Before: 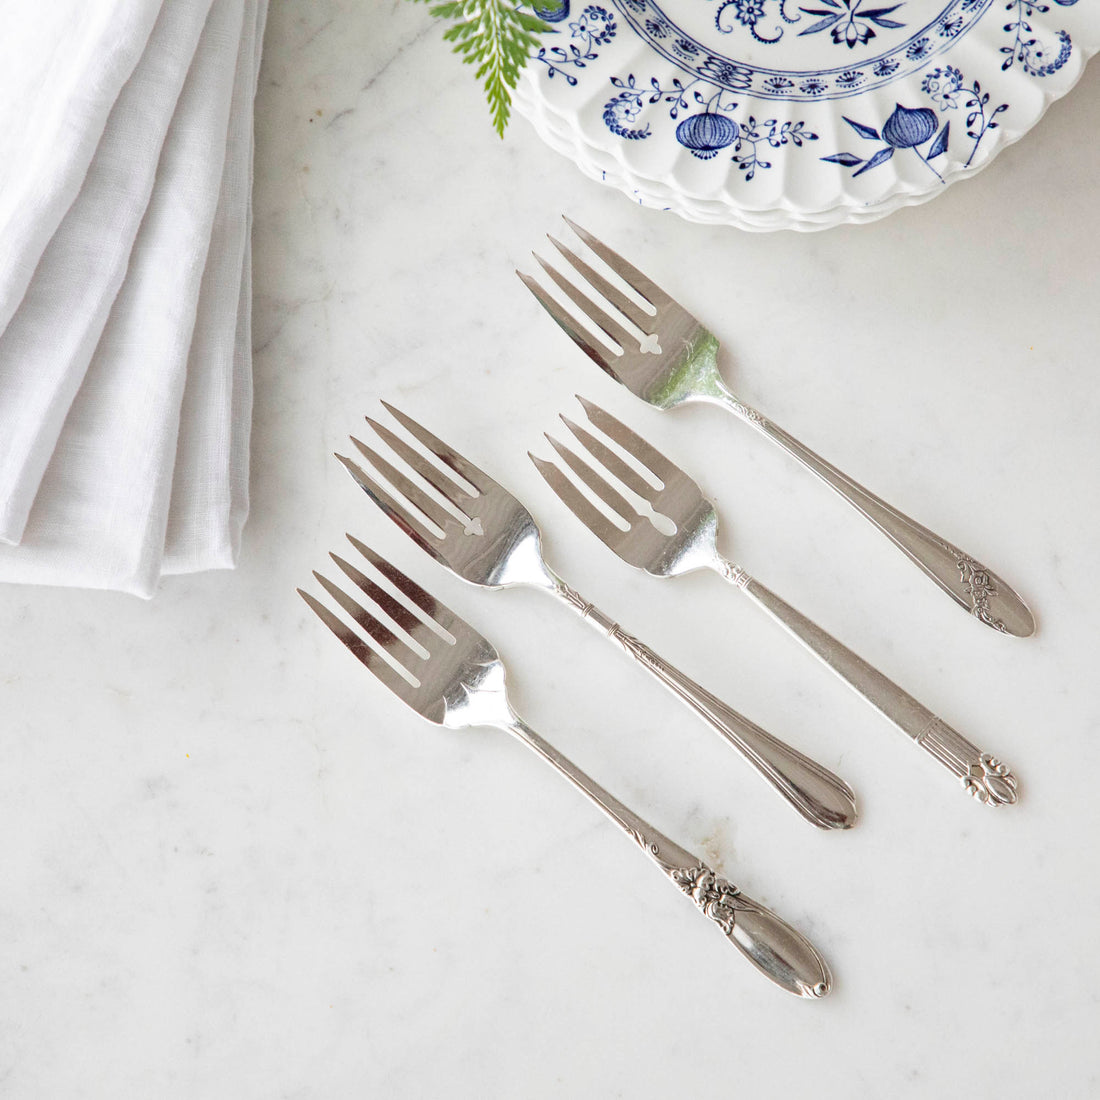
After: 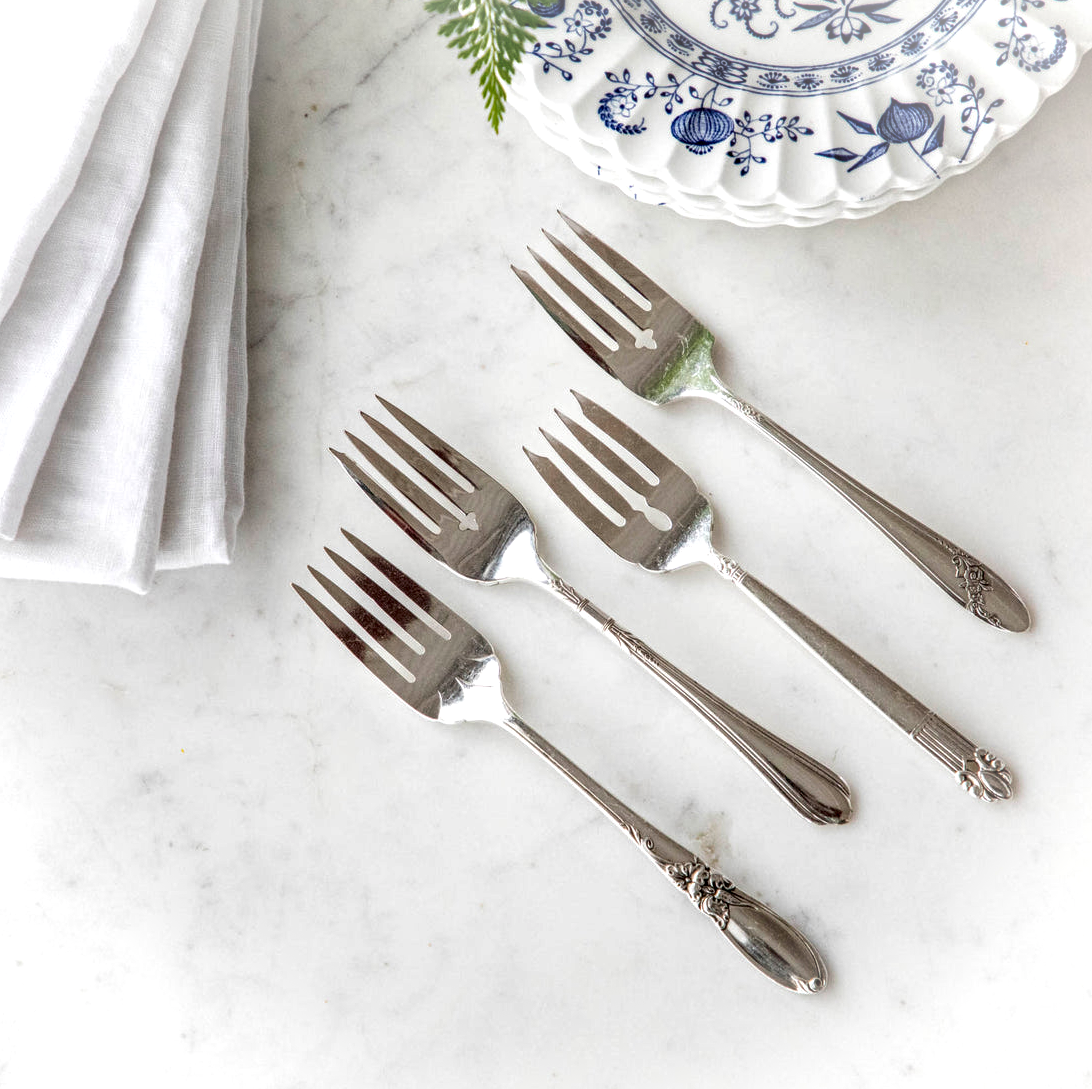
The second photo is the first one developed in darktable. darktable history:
local contrast: highlights 63%, shadows 53%, detail 168%, midtone range 0.519
crop: left 0.494%, top 0.497%, right 0.212%, bottom 0.425%
color balance rgb: linear chroma grading › global chroma 0.867%, perceptual saturation grading › global saturation 0.081%
vignetting: brightness 0.313, saturation -0.003, automatic ratio true, dithering 8-bit output
